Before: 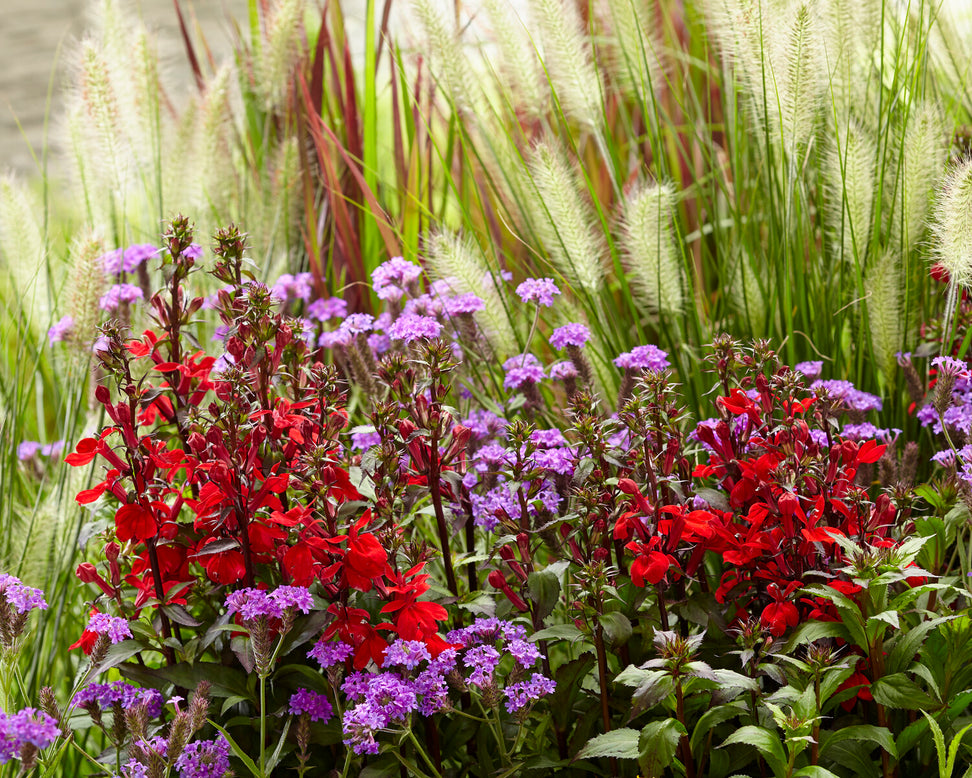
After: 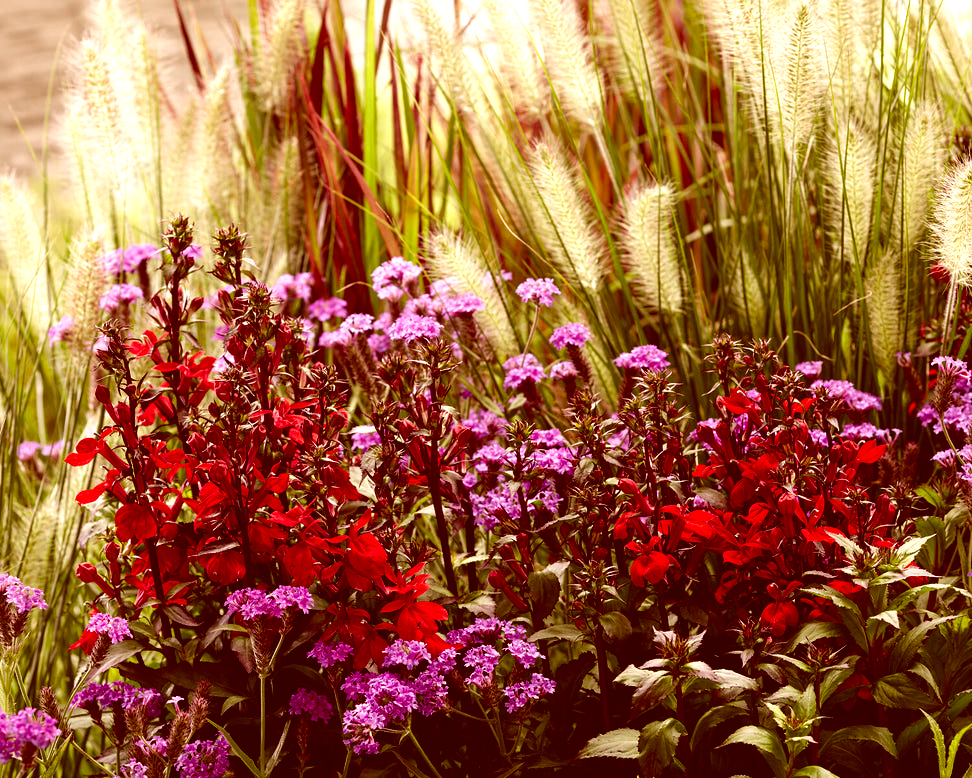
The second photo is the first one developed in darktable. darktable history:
contrast brightness saturation: contrast 0.07, brightness -0.13, saturation 0.06
color correction: highlights a* 9.03, highlights b* 8.71, shadows a* 40, shadows b* 40, saturation 0.8
tone equalizer: -8 EV -0.417 EV, -7 EV -0.389 EV, -6 EV -0.333 EV, -5 EV -0.222 EV, -3 EV 0.222 EV, -2 EV 0.333 EV, -1 EV 0.389 EV, +0 EV 0.417 EV, edges refinement/feathering 500, mask exposure compensation -1.57 EV, preserve details no
